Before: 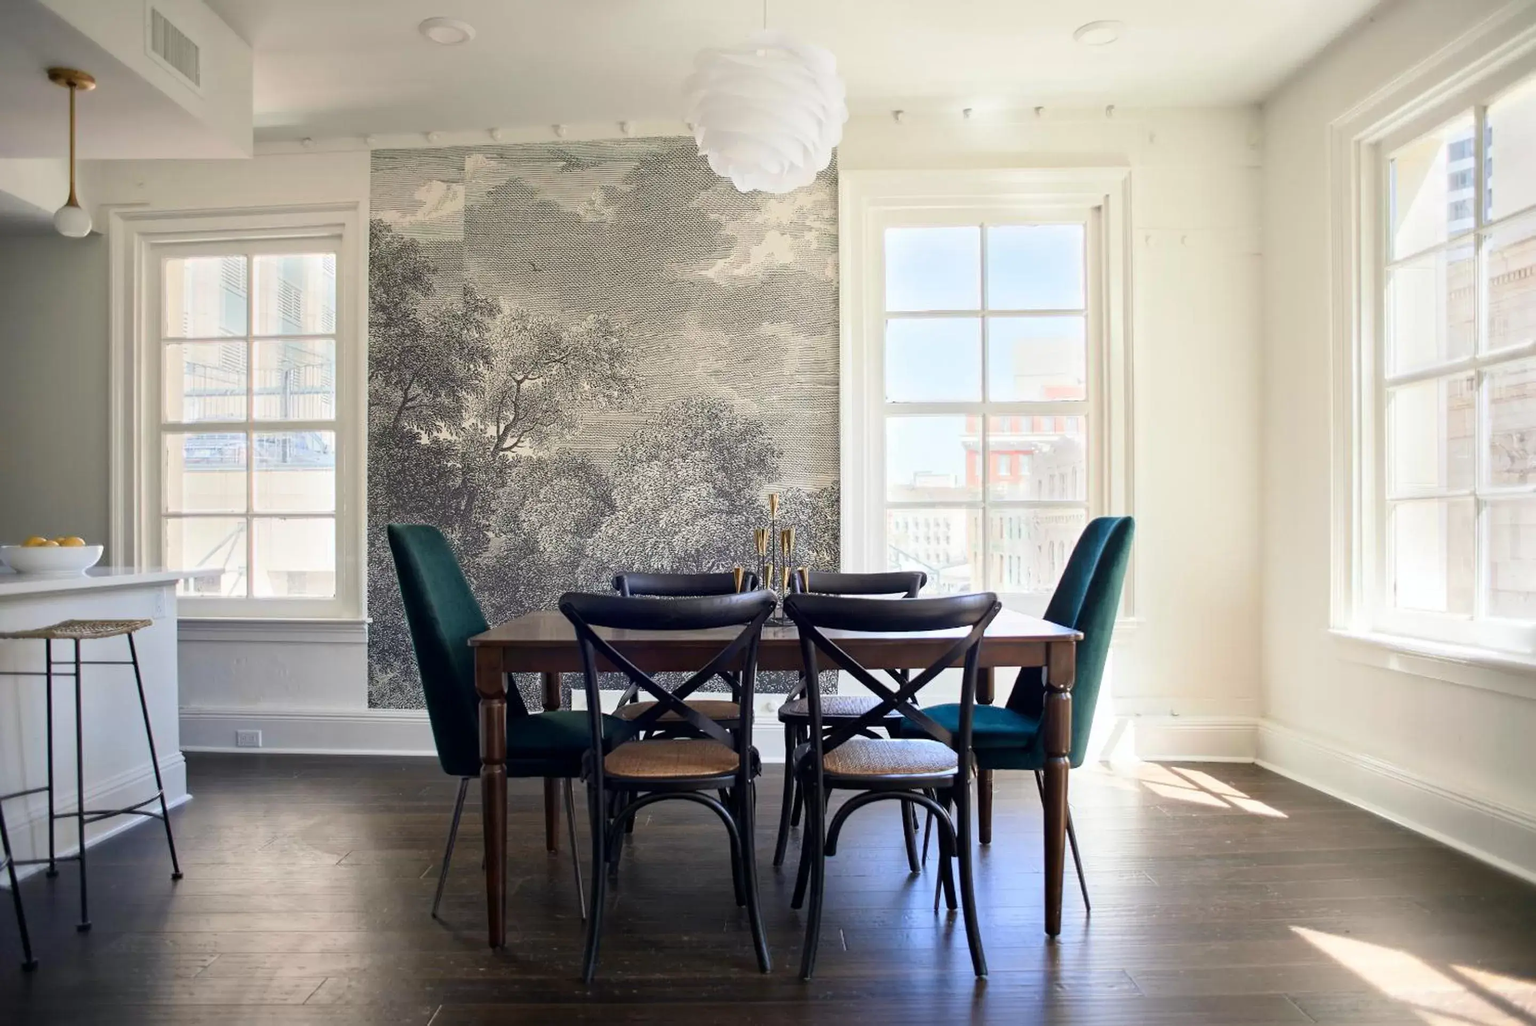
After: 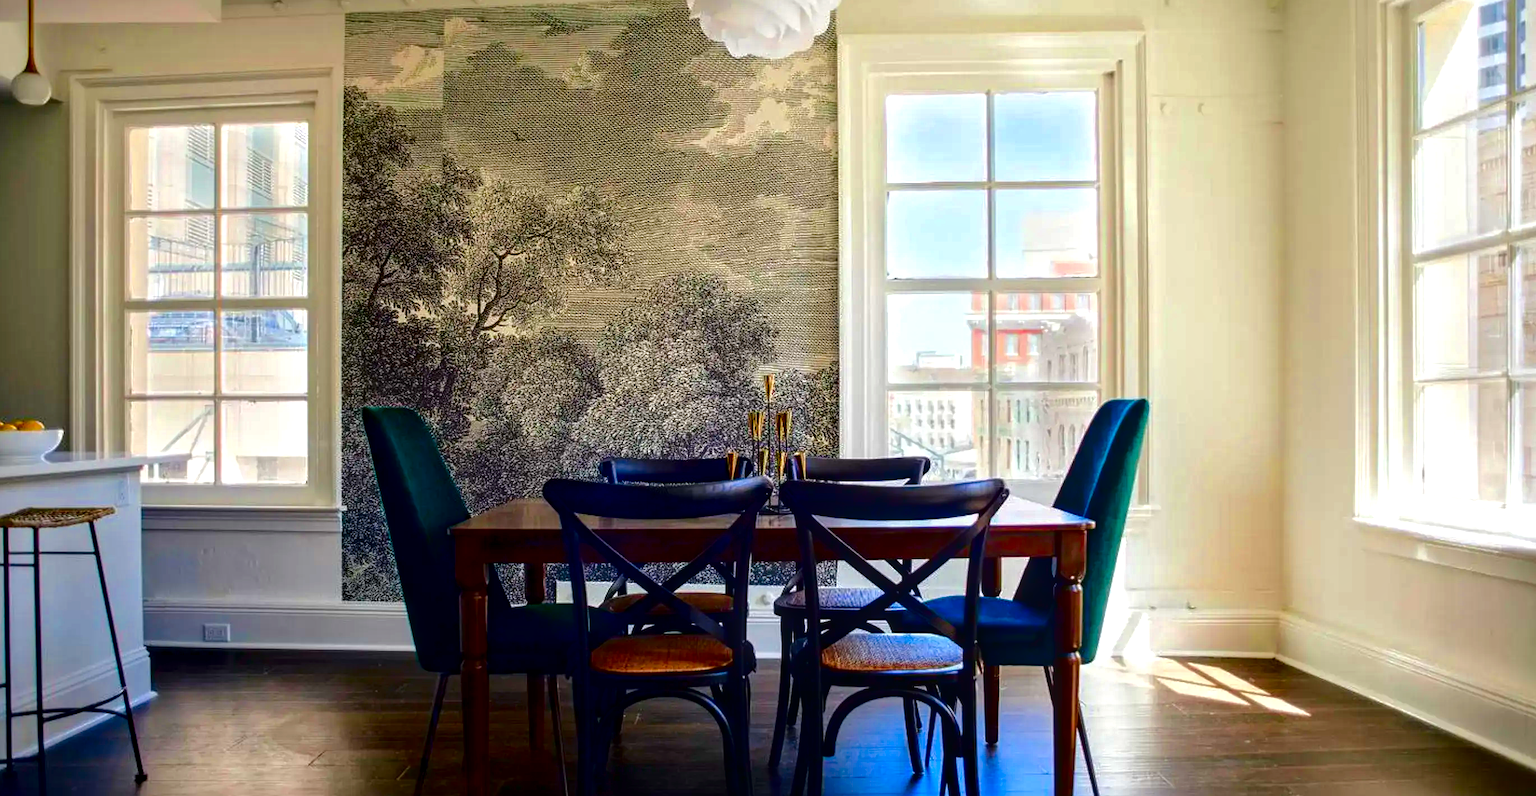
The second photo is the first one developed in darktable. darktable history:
tone equalizer: -7 EV 0.148 EV, -6 EV 0.572 EV, -5 EV 1.14 EV, -4 EV 1.3 EV, -3 EV 1.12 EV, -2 EV 0.6 EV, -1 EV 0.168 EV, edges refinement/feathering 500, mask exposure compensation -1.57 EV, preserve details no
local contrast: detail 130%
contrast brightness saturation: brightness -0.988, saturation 0.999
crop and rotate: left 2.841%, top 13.427%, right 2.152%, bottom 12.807%
